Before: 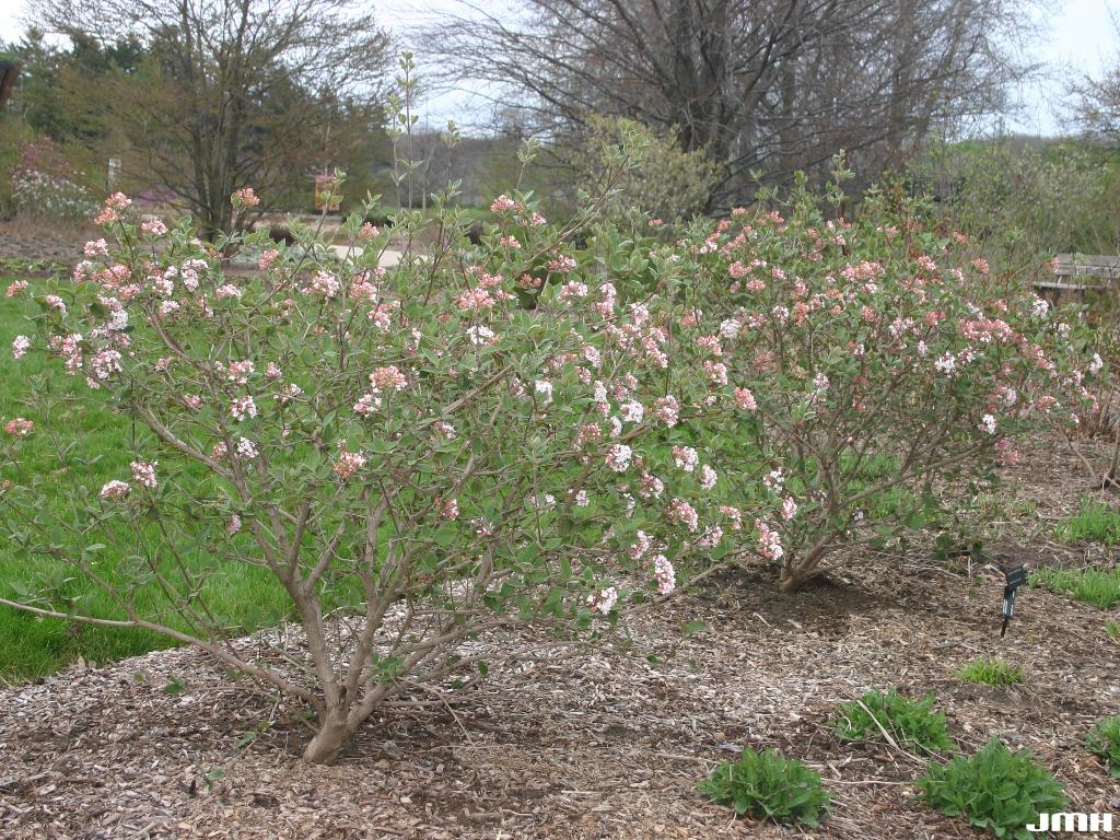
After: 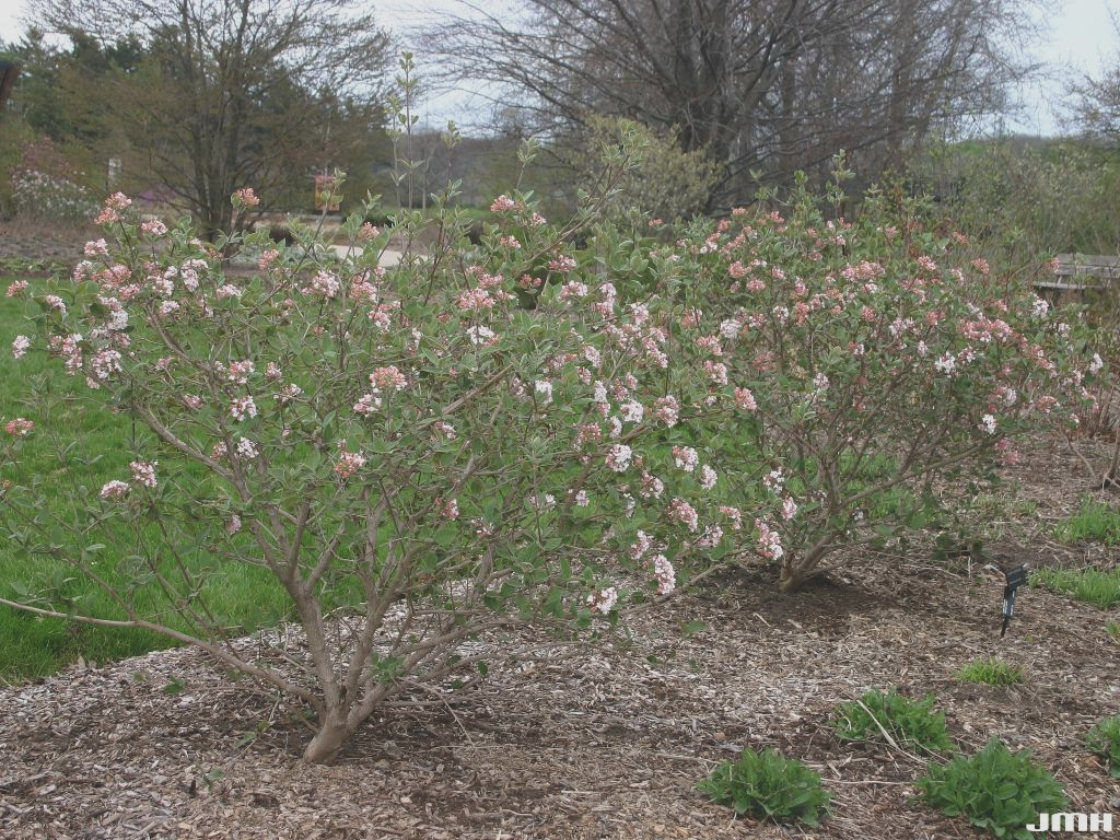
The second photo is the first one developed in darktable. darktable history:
contrast brightness saturation: contrast -0.08, brightness -0.04, saturation -0.11
exposure: black level correction -0.014, exposure -0.193 EV, compensate highlight preservation false
